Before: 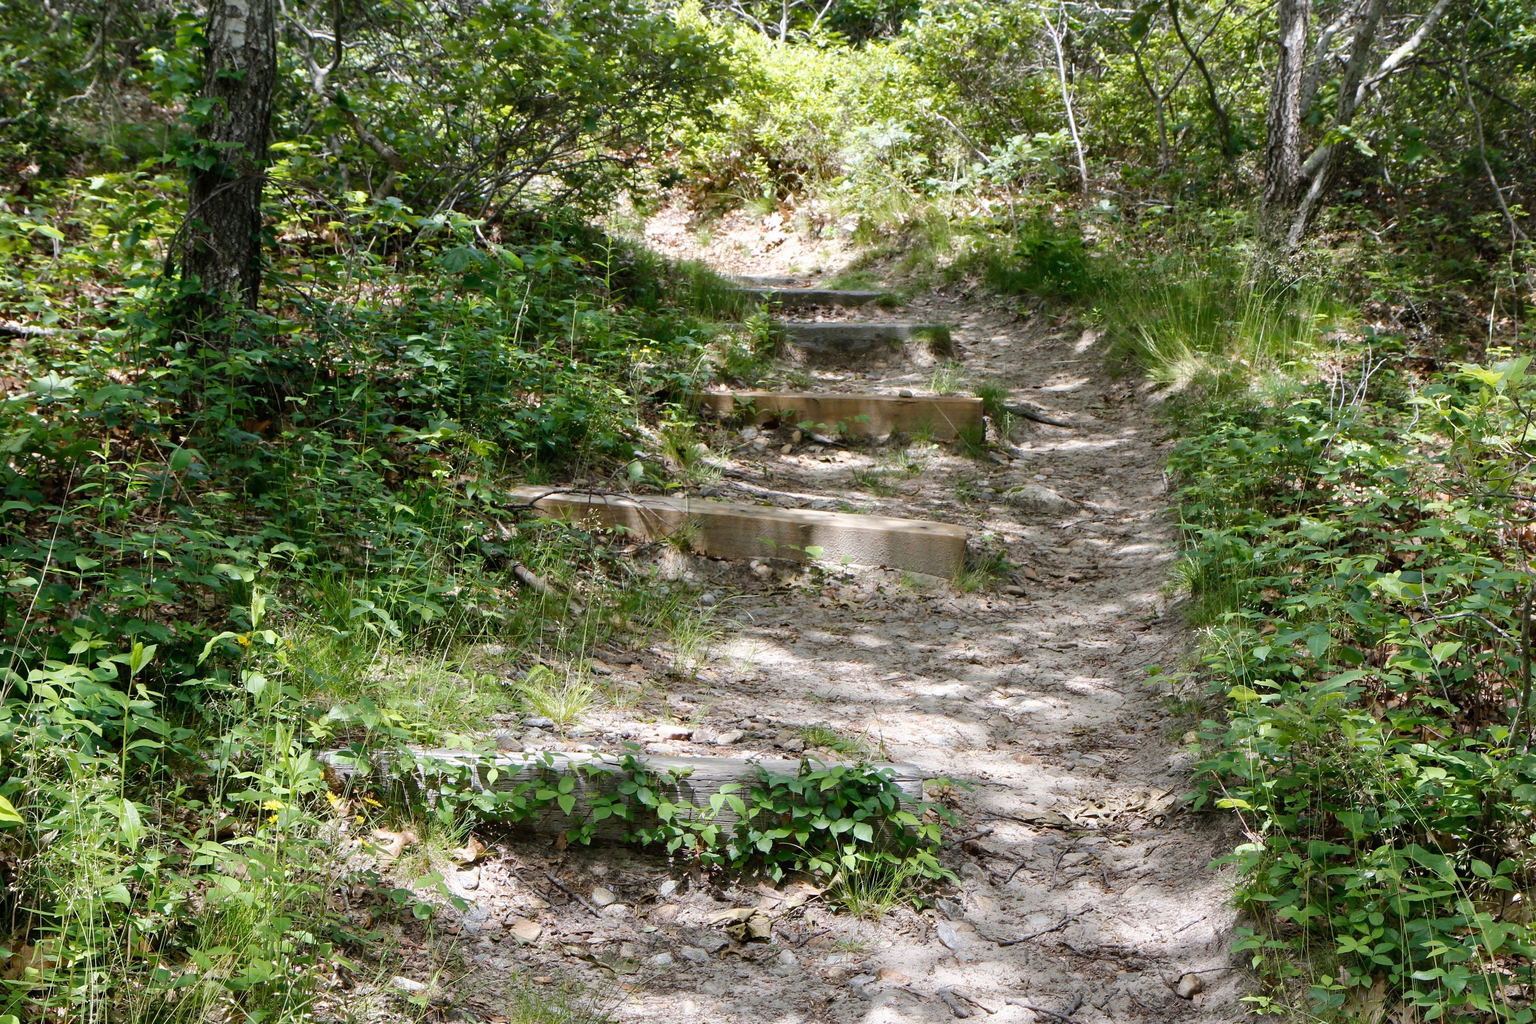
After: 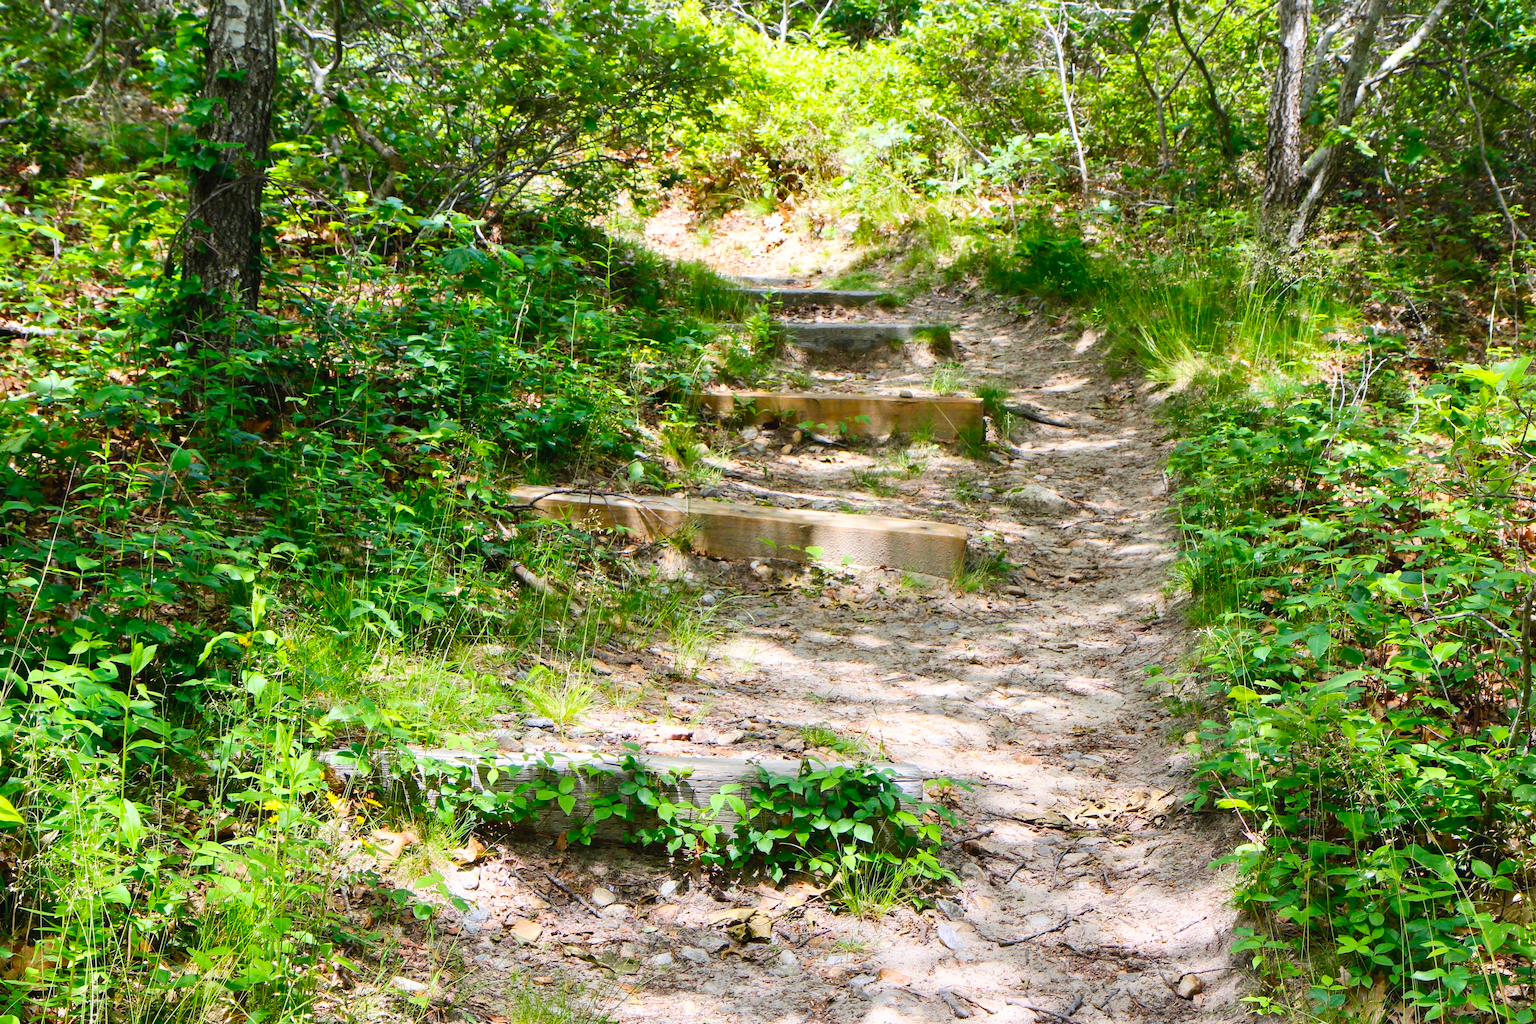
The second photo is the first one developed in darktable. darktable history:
contrast brightness saturation: contrast 0.204, brightness 0.195, saturation 0.798
